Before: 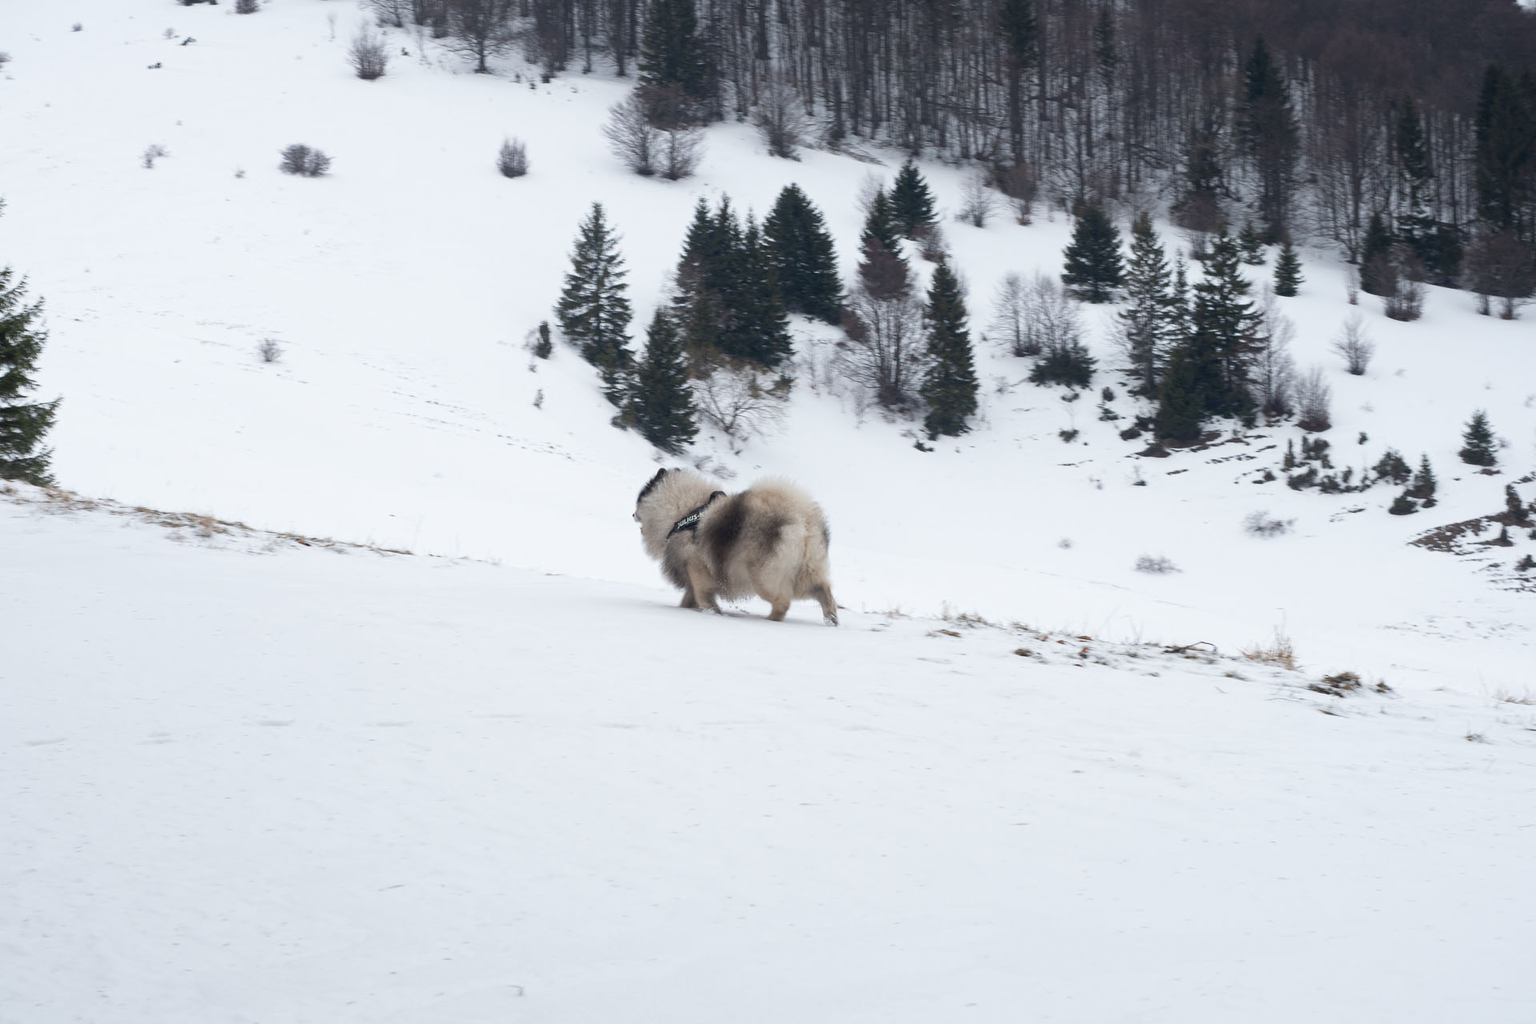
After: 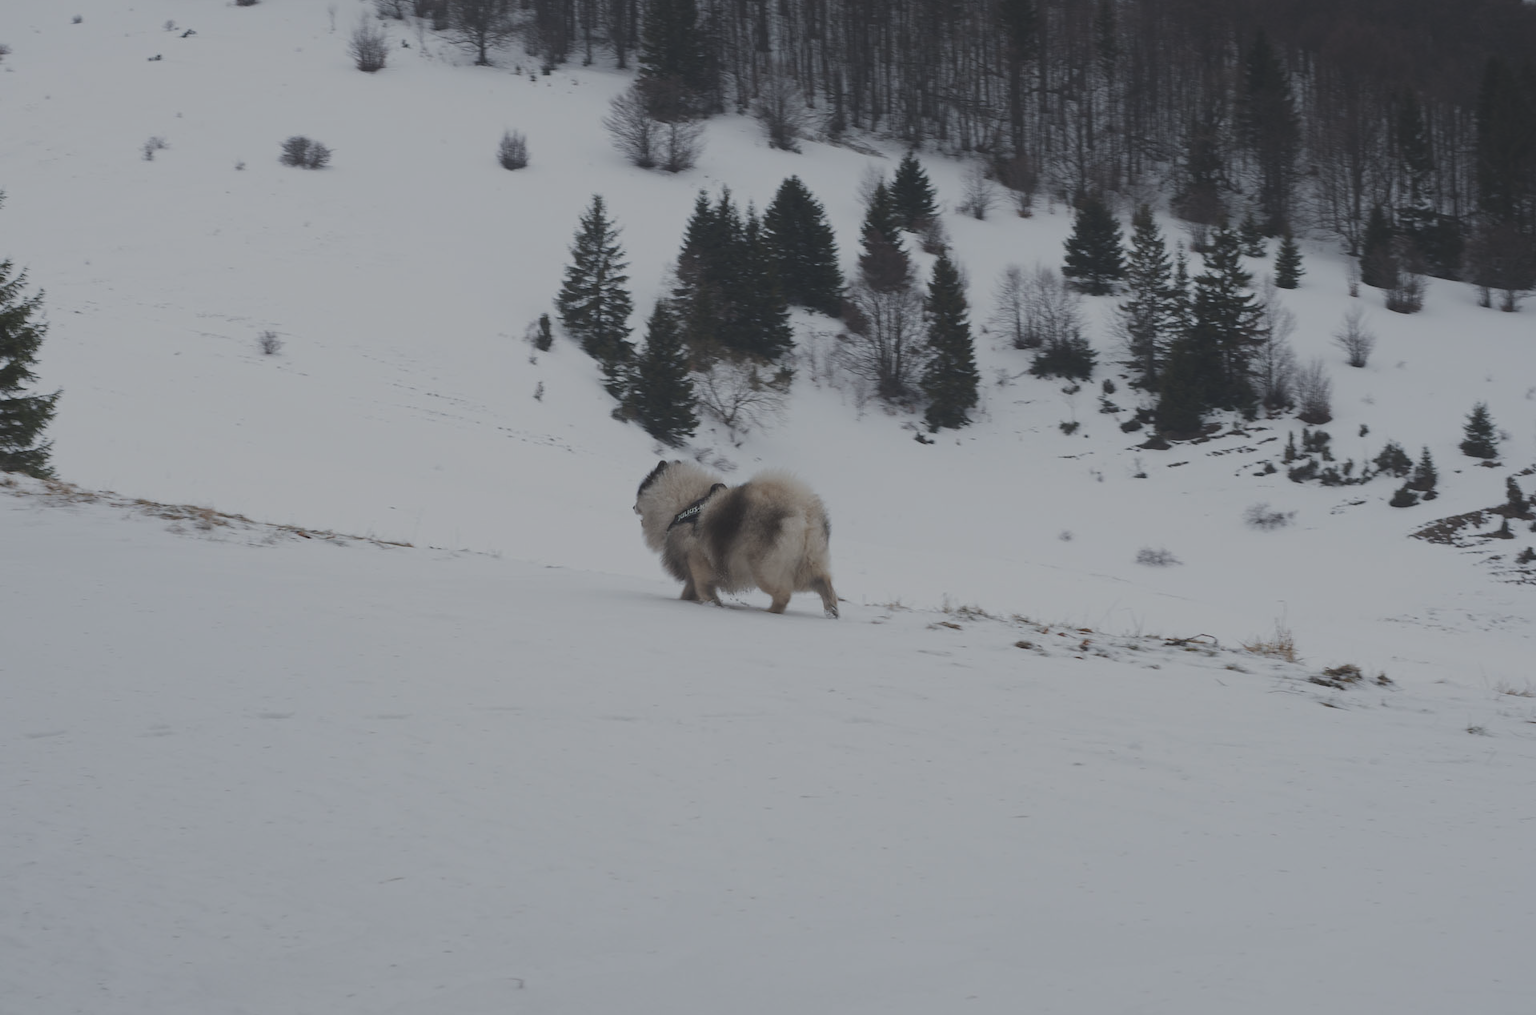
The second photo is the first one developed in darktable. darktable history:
exposure: black level correction -0.043, exposure 0.06 EV, compensate exposure bias true, compensate highlight preservation false
crop: top 0.859%, right 0.017%
